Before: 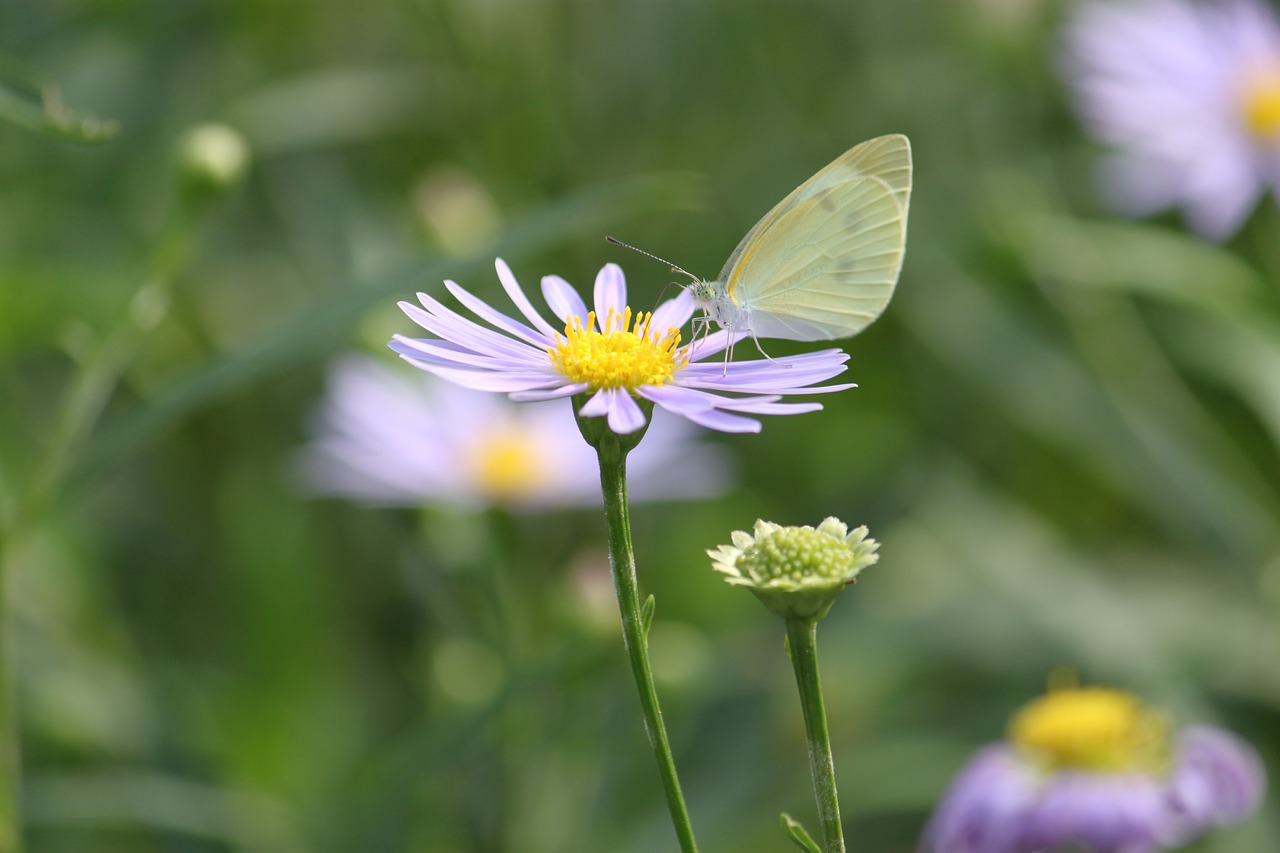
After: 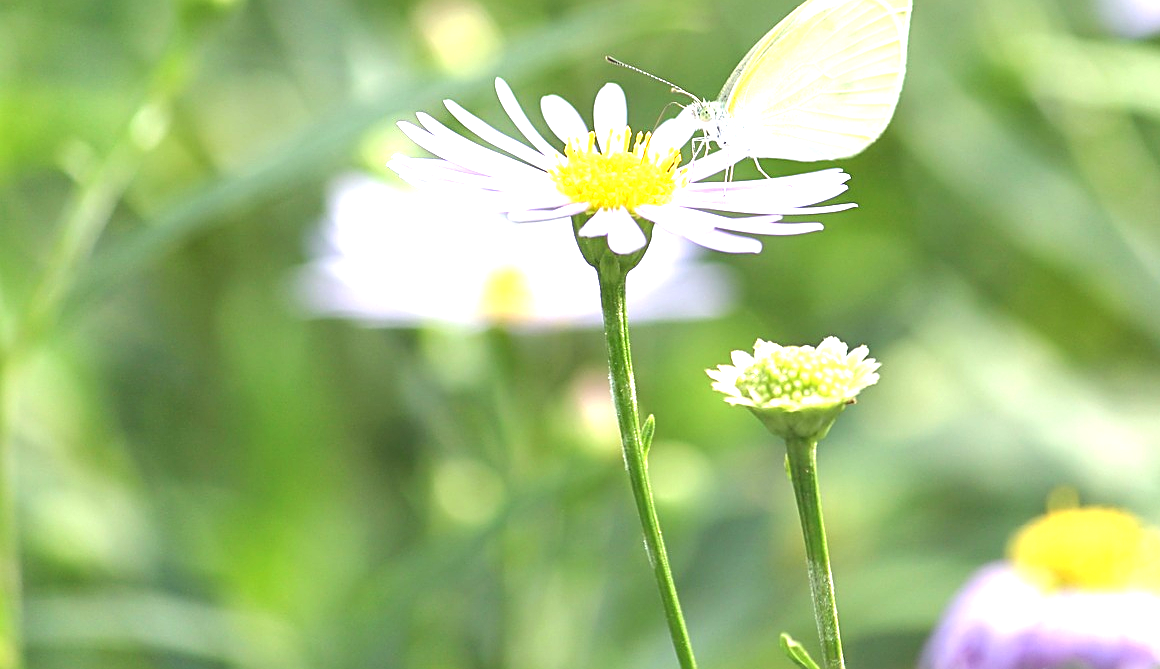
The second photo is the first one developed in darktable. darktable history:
exposure: black level correction 0, exposure 1.661 EV, compensate highlight preservation false
sharpen: on, module defaults
crop: top 21.169%, right 9.323%, bottom 0.301%
